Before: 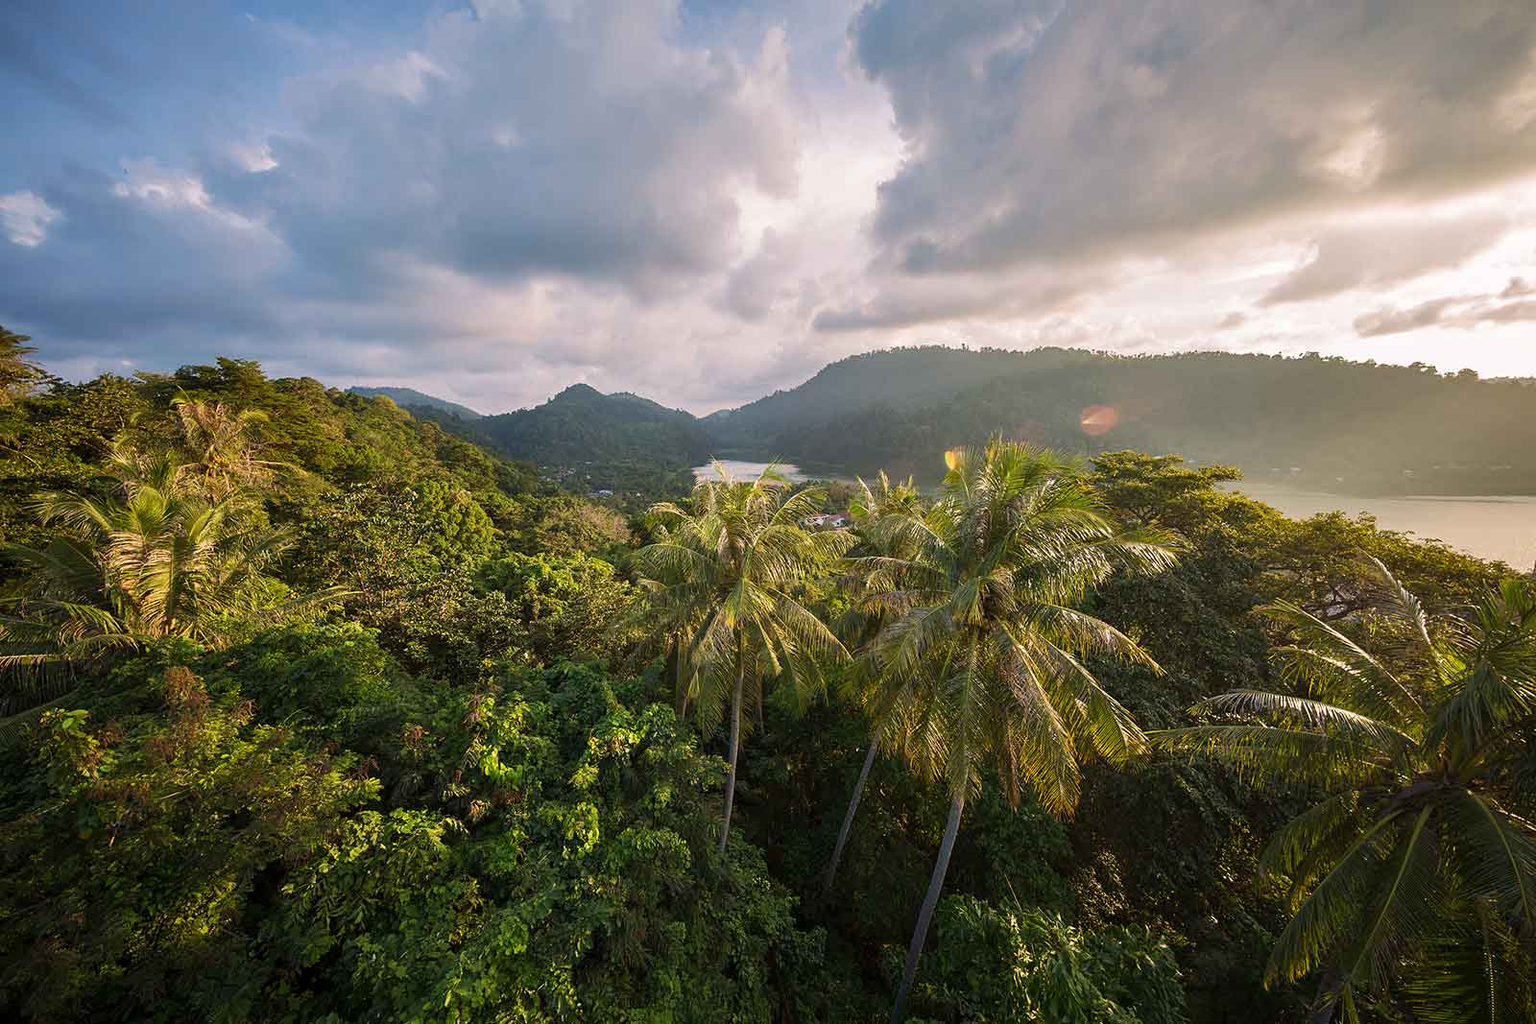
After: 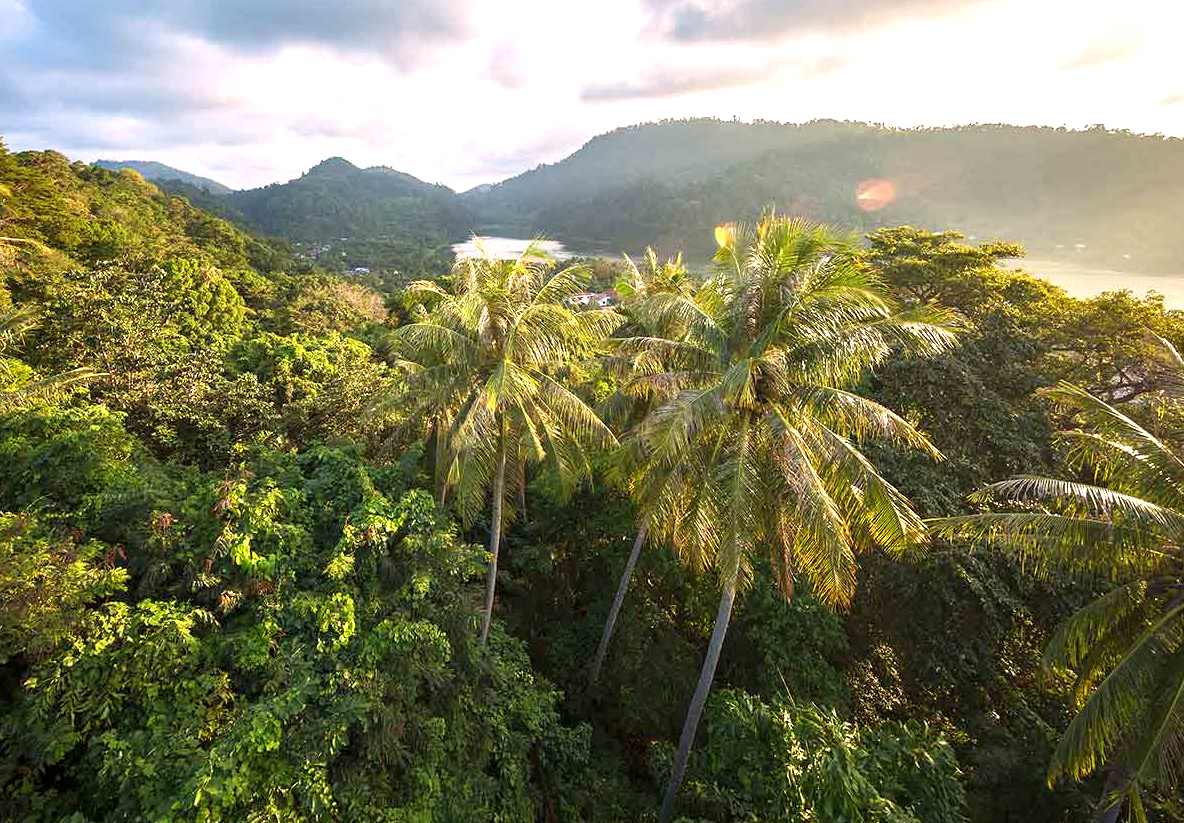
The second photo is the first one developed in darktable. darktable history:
exposure: exposure 1 EV, compensate highlight preservation false
crop: left 16.871%, top 22.857%, right 9.116%
tone equalizer: on, module defaults
